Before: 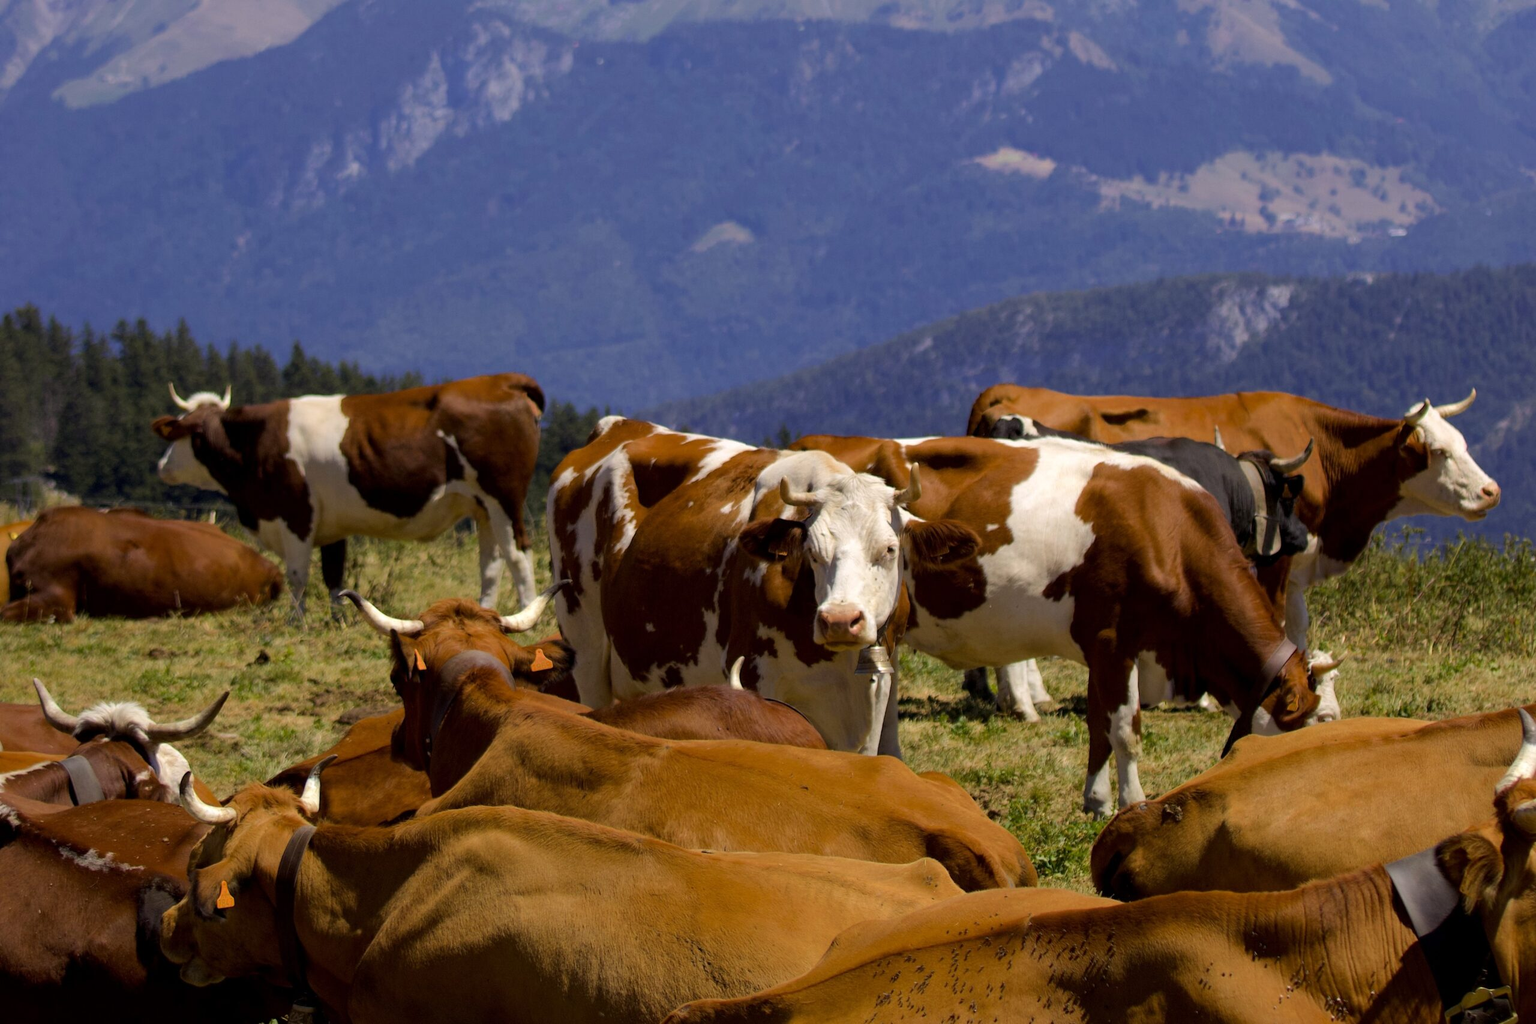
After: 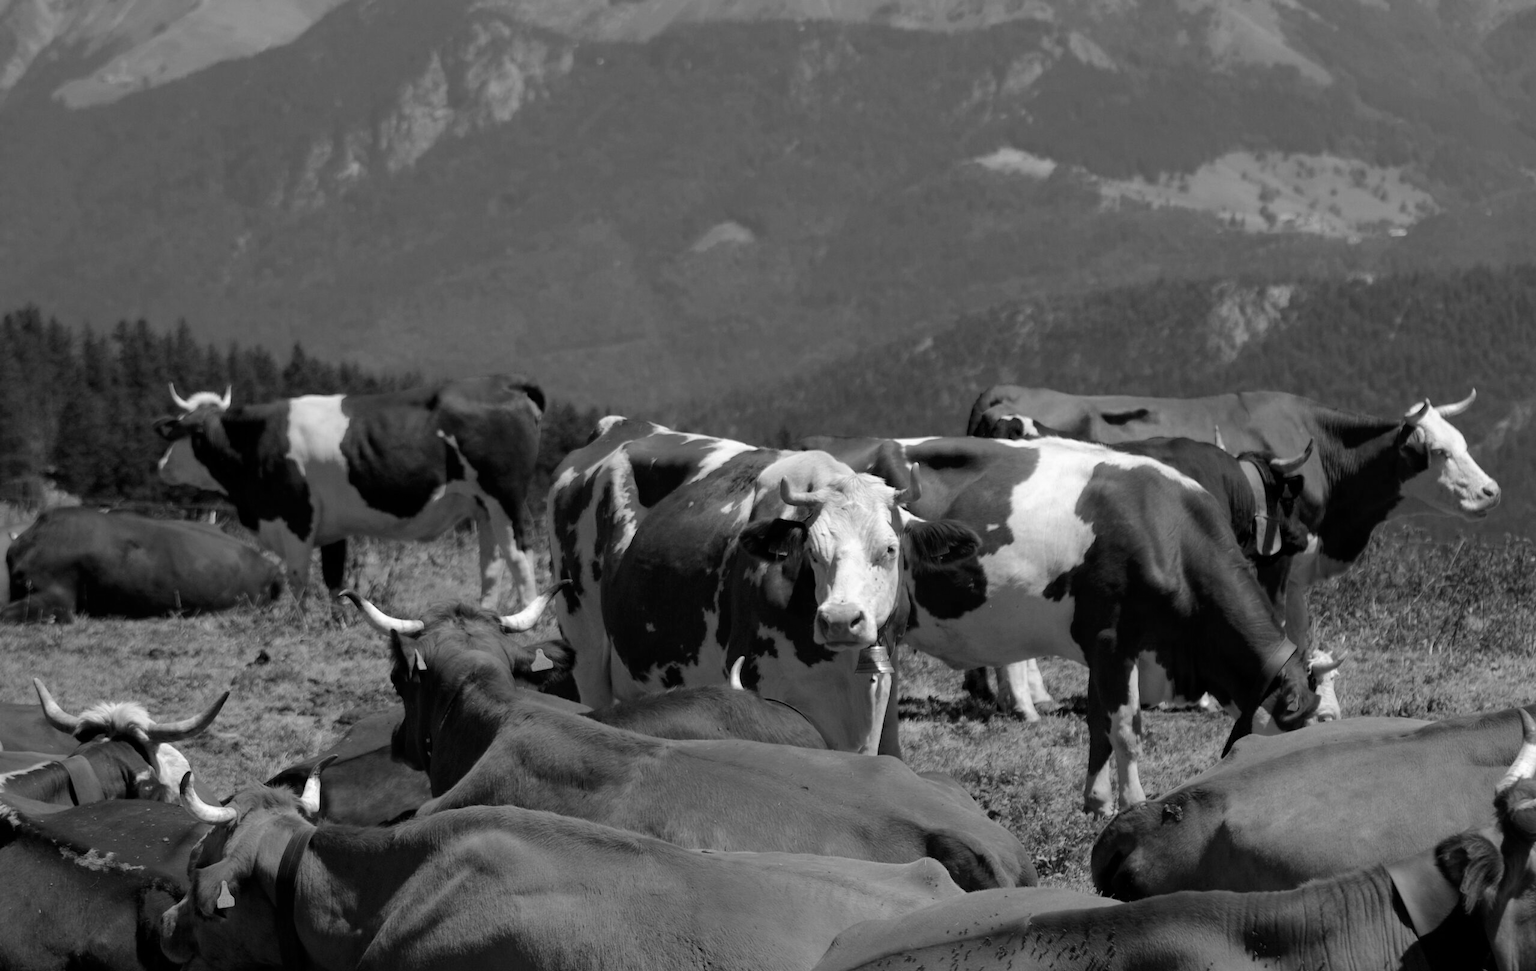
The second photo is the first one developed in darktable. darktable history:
monochrome: on, module defaults
crop and rotate: top 0%, bottom 5.097%
